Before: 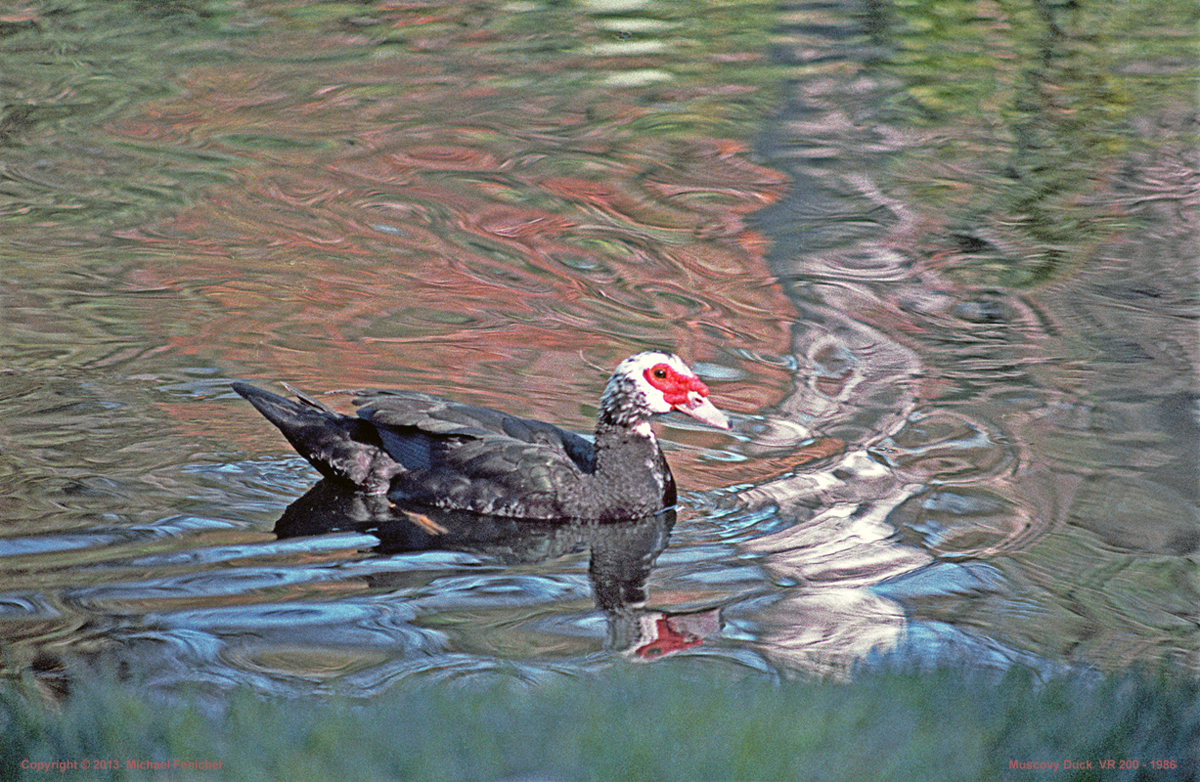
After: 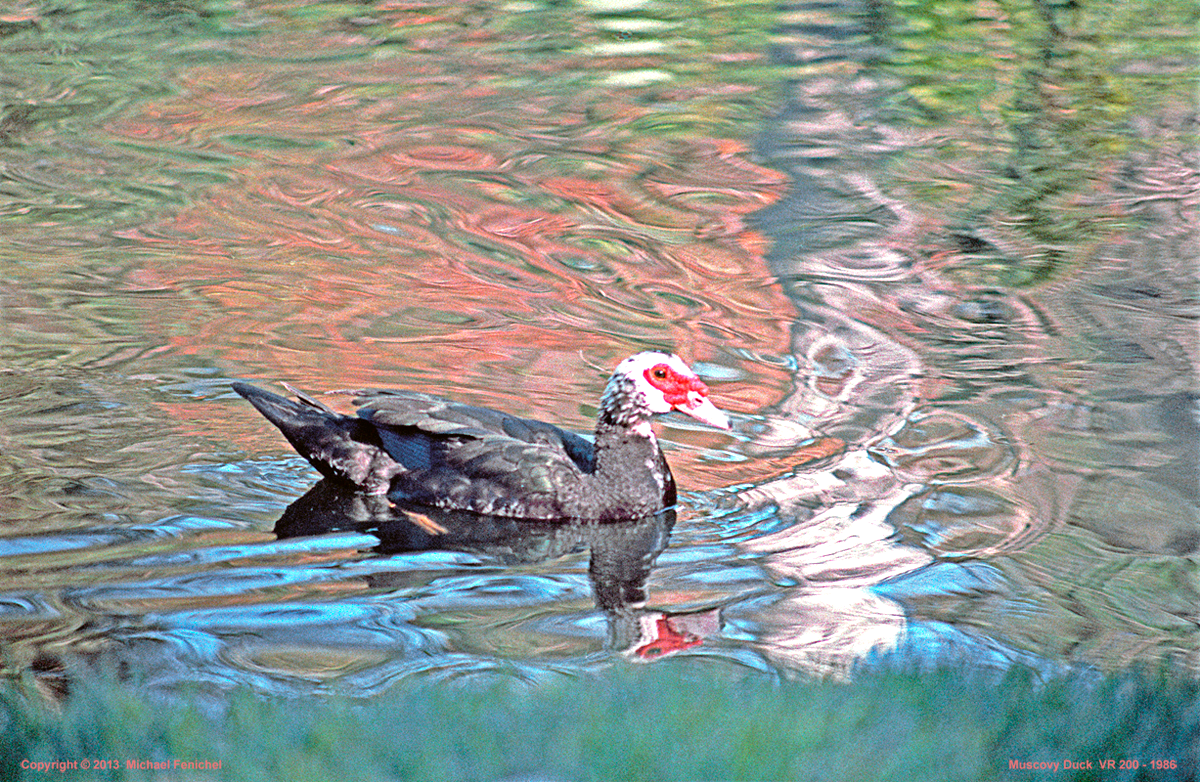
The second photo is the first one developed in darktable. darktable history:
exposure: exposure 0.703 EV, compensate highlight preservation false
